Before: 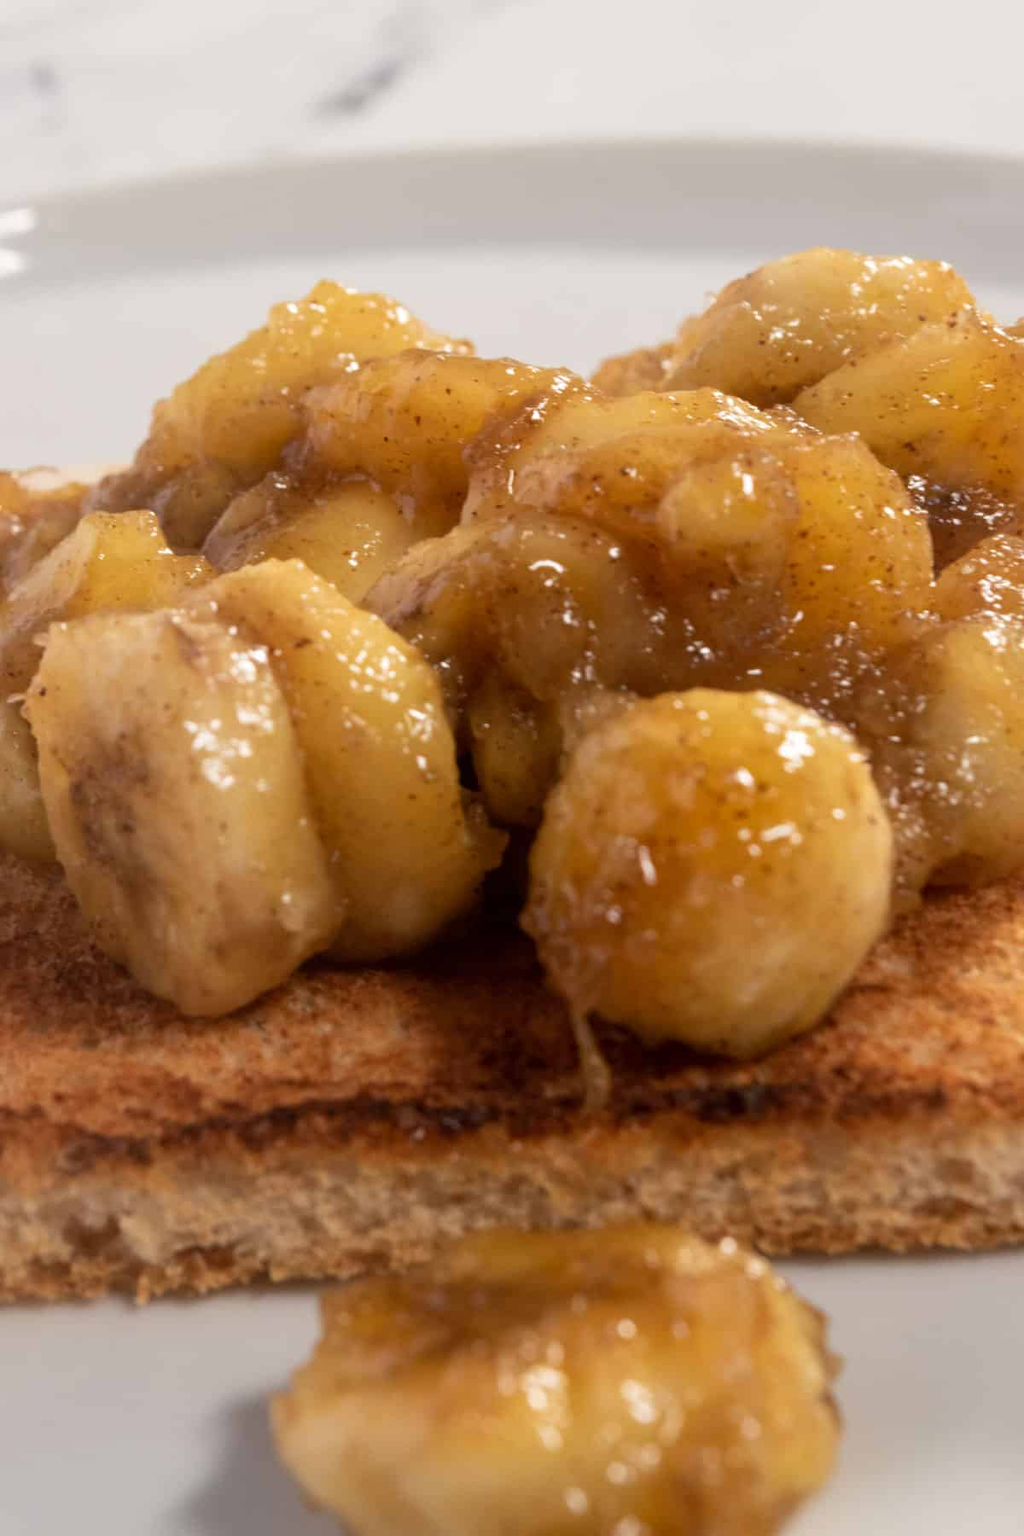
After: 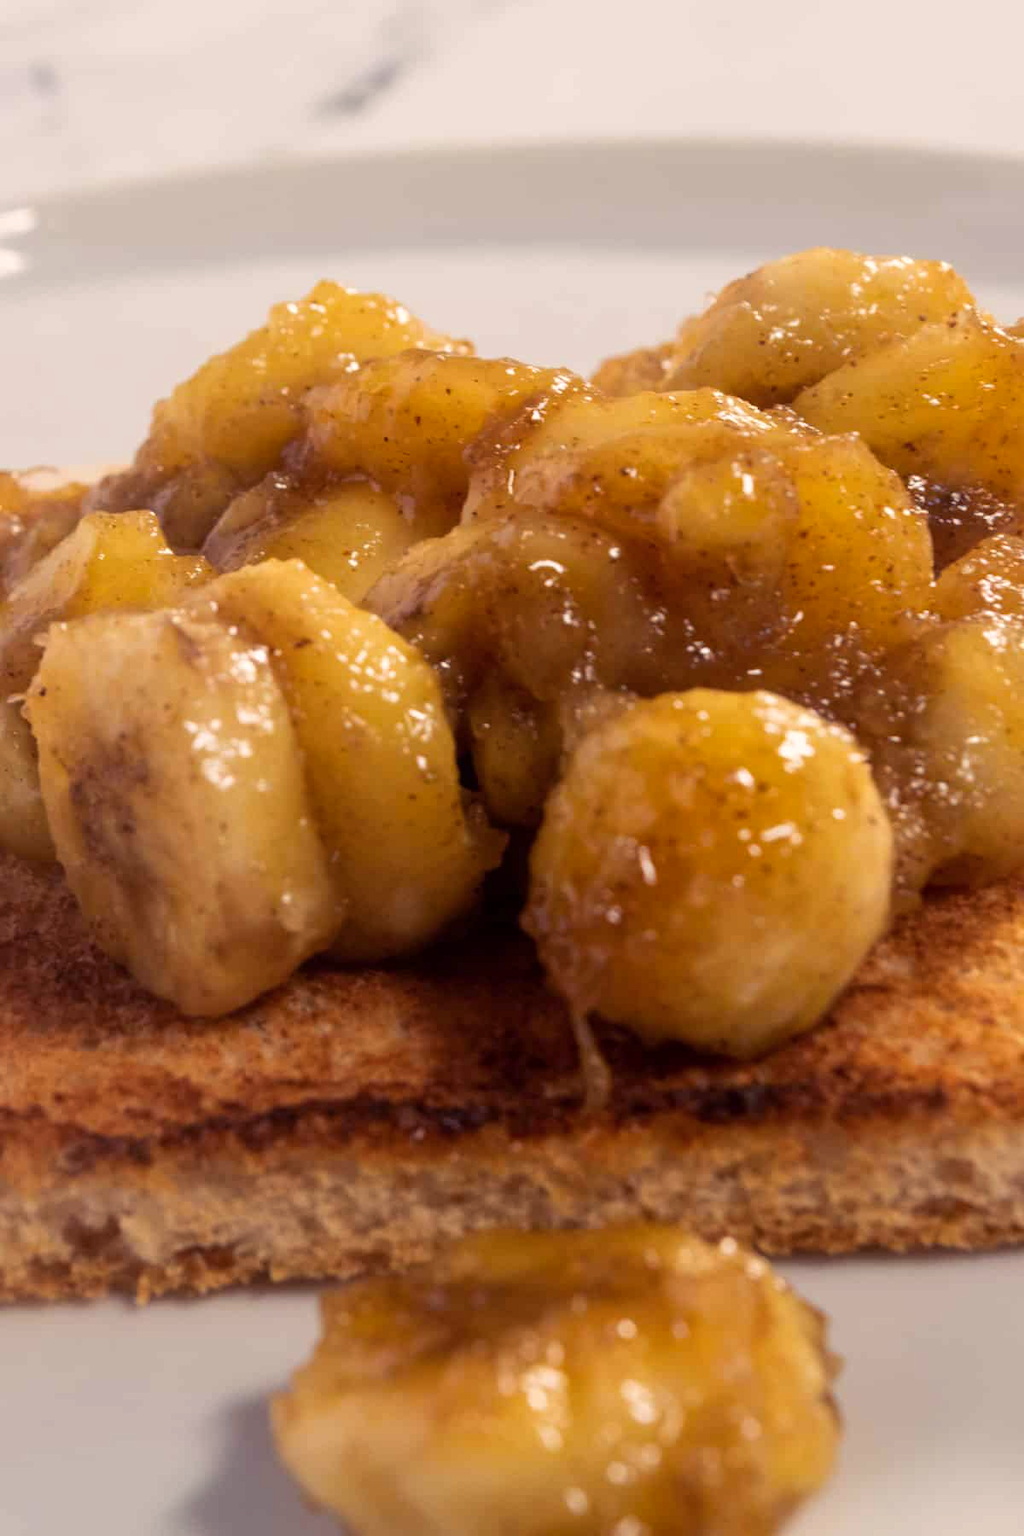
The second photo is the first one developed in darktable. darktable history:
color balance rgb: shadows lift › luminance -21.952%, shadows lift › chroma 8.948%, shadows lift › hue 284.72°, highlights gain › chroma 1.721%, highlights gain › hue 56.61°, perceptual saturation grading › global saturation 9.676%
